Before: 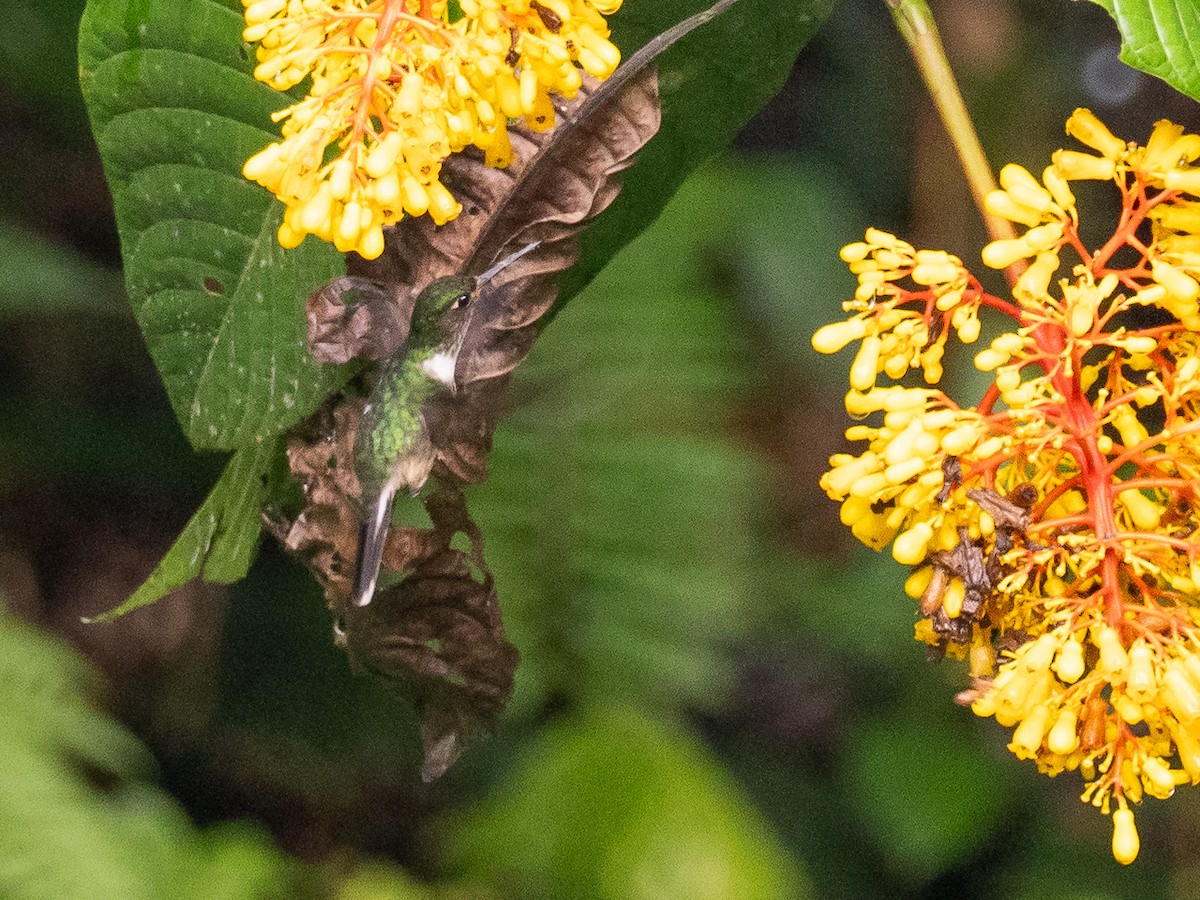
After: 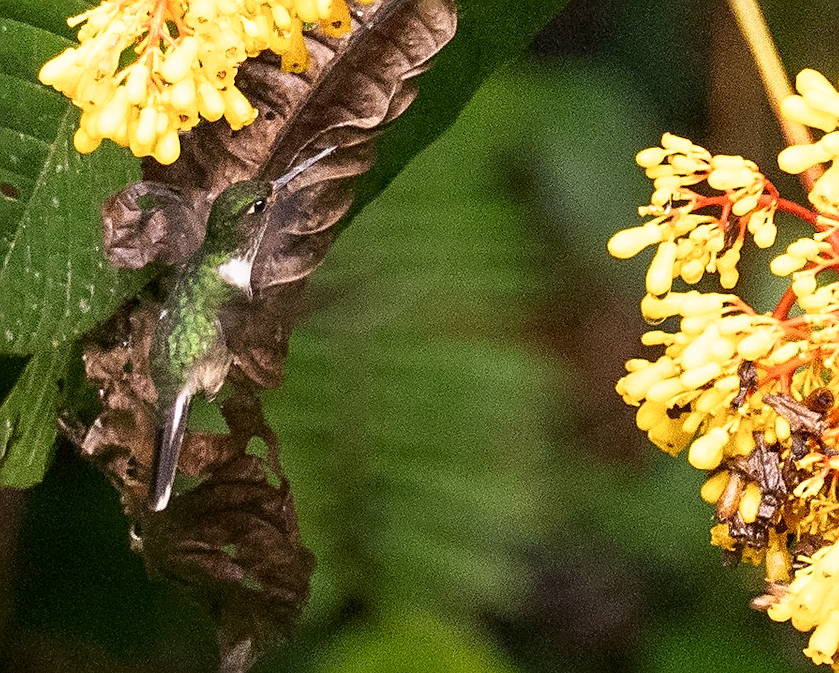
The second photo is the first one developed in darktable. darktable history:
sharpen: on, module defaults
crop and rotate: left 17.046%, top 10.659%, right 12.989%, bottom 14.553%
color balance: mode lift, gamma, gain (sRGB), lift [1, 0.99, 1.01, 0.992], gamma [1, 1.037, 0.974, 0.963]
shadows and highlights: shadows -62.32, white point adjustment -5.22, highlights 61.59
